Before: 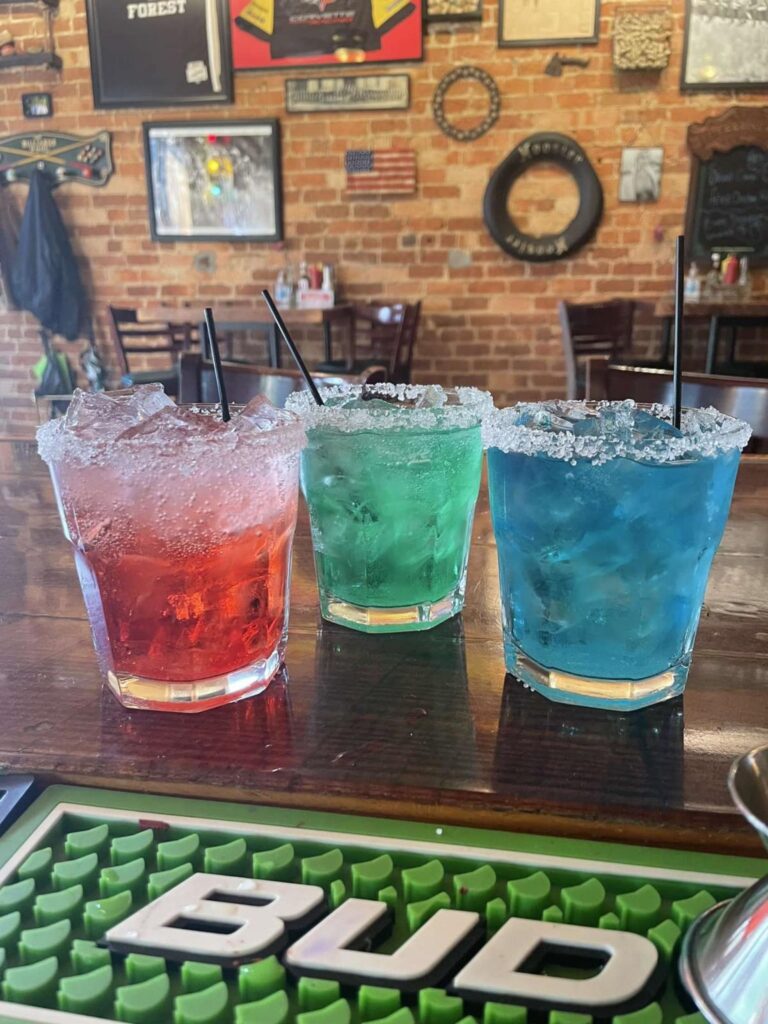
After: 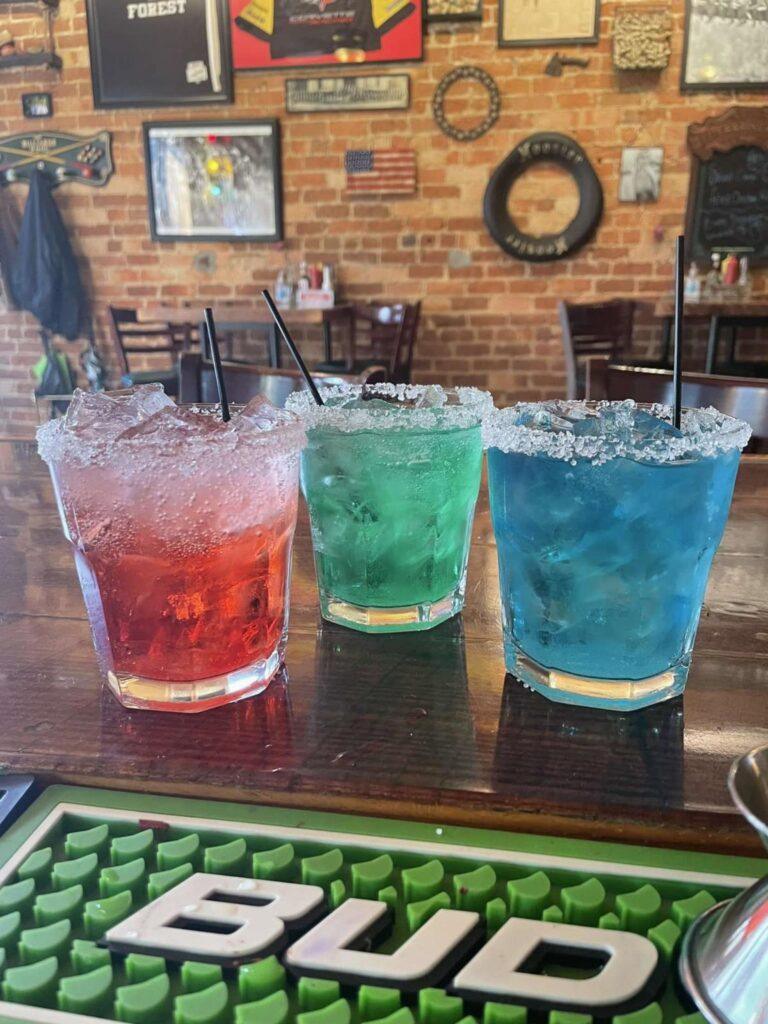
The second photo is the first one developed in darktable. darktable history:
shadows and highlights: shadows 58.72, soften with gaussian
exposure: exposure -0.04 EV, compensate exposure bias true, compensate highlight preservation false
